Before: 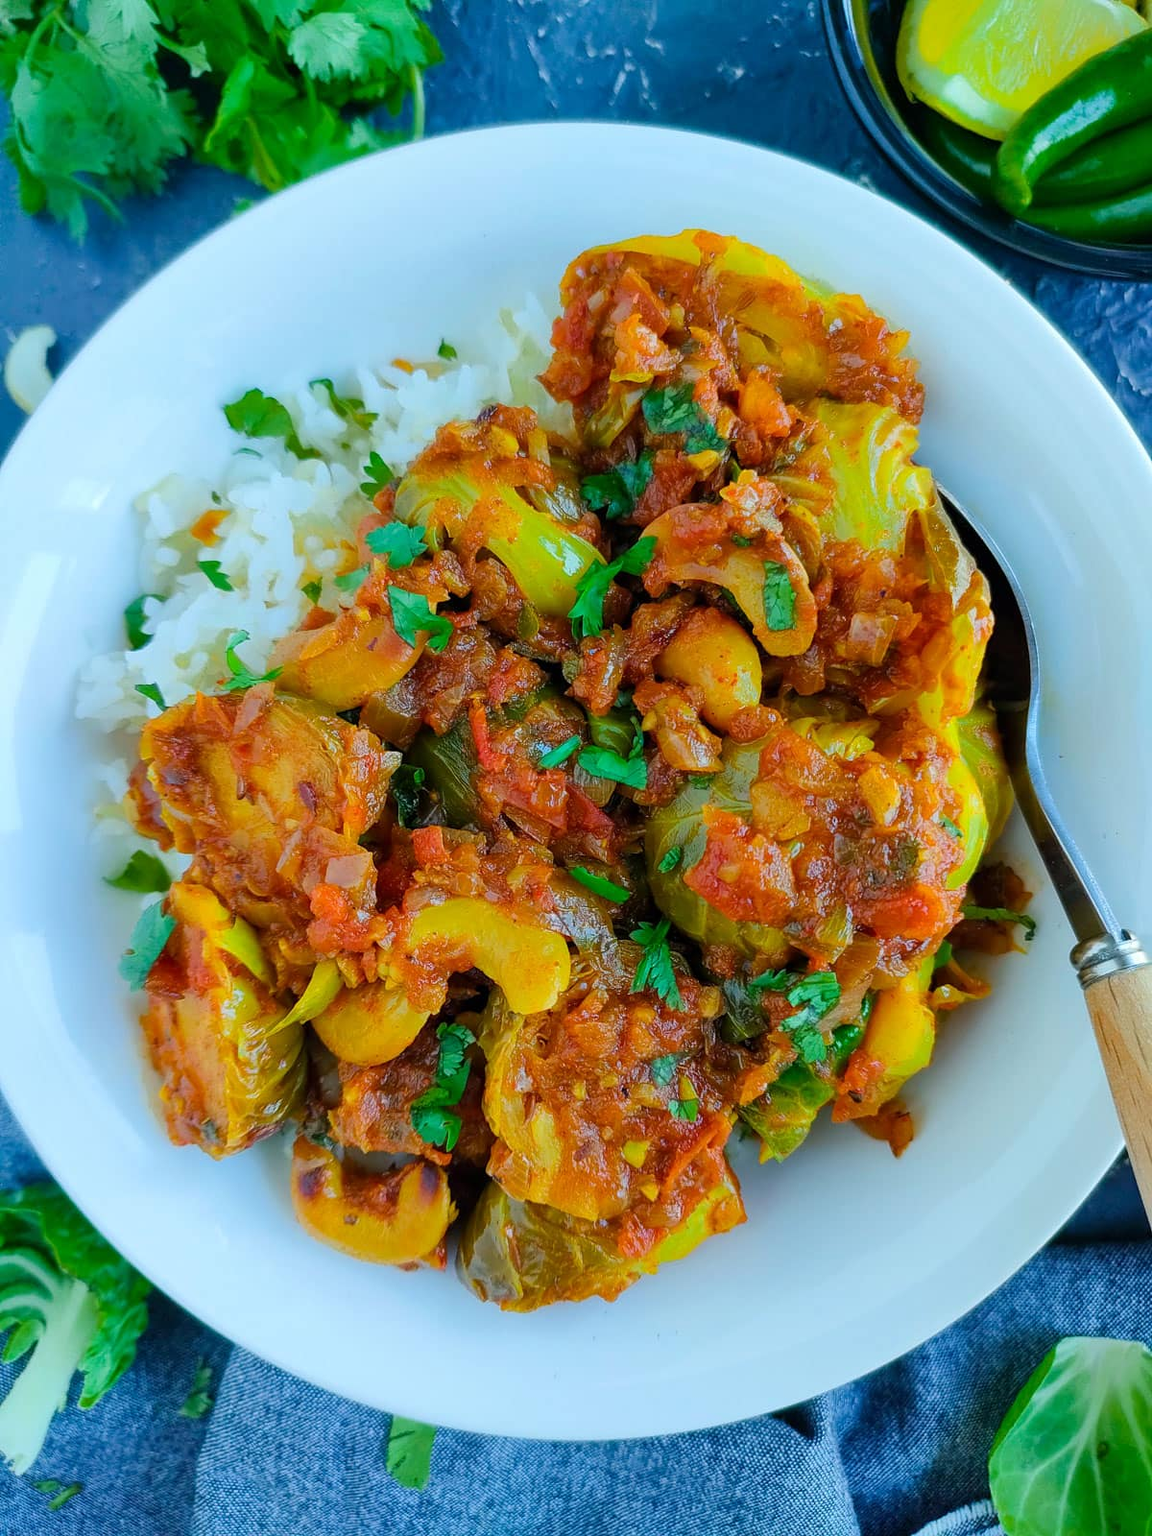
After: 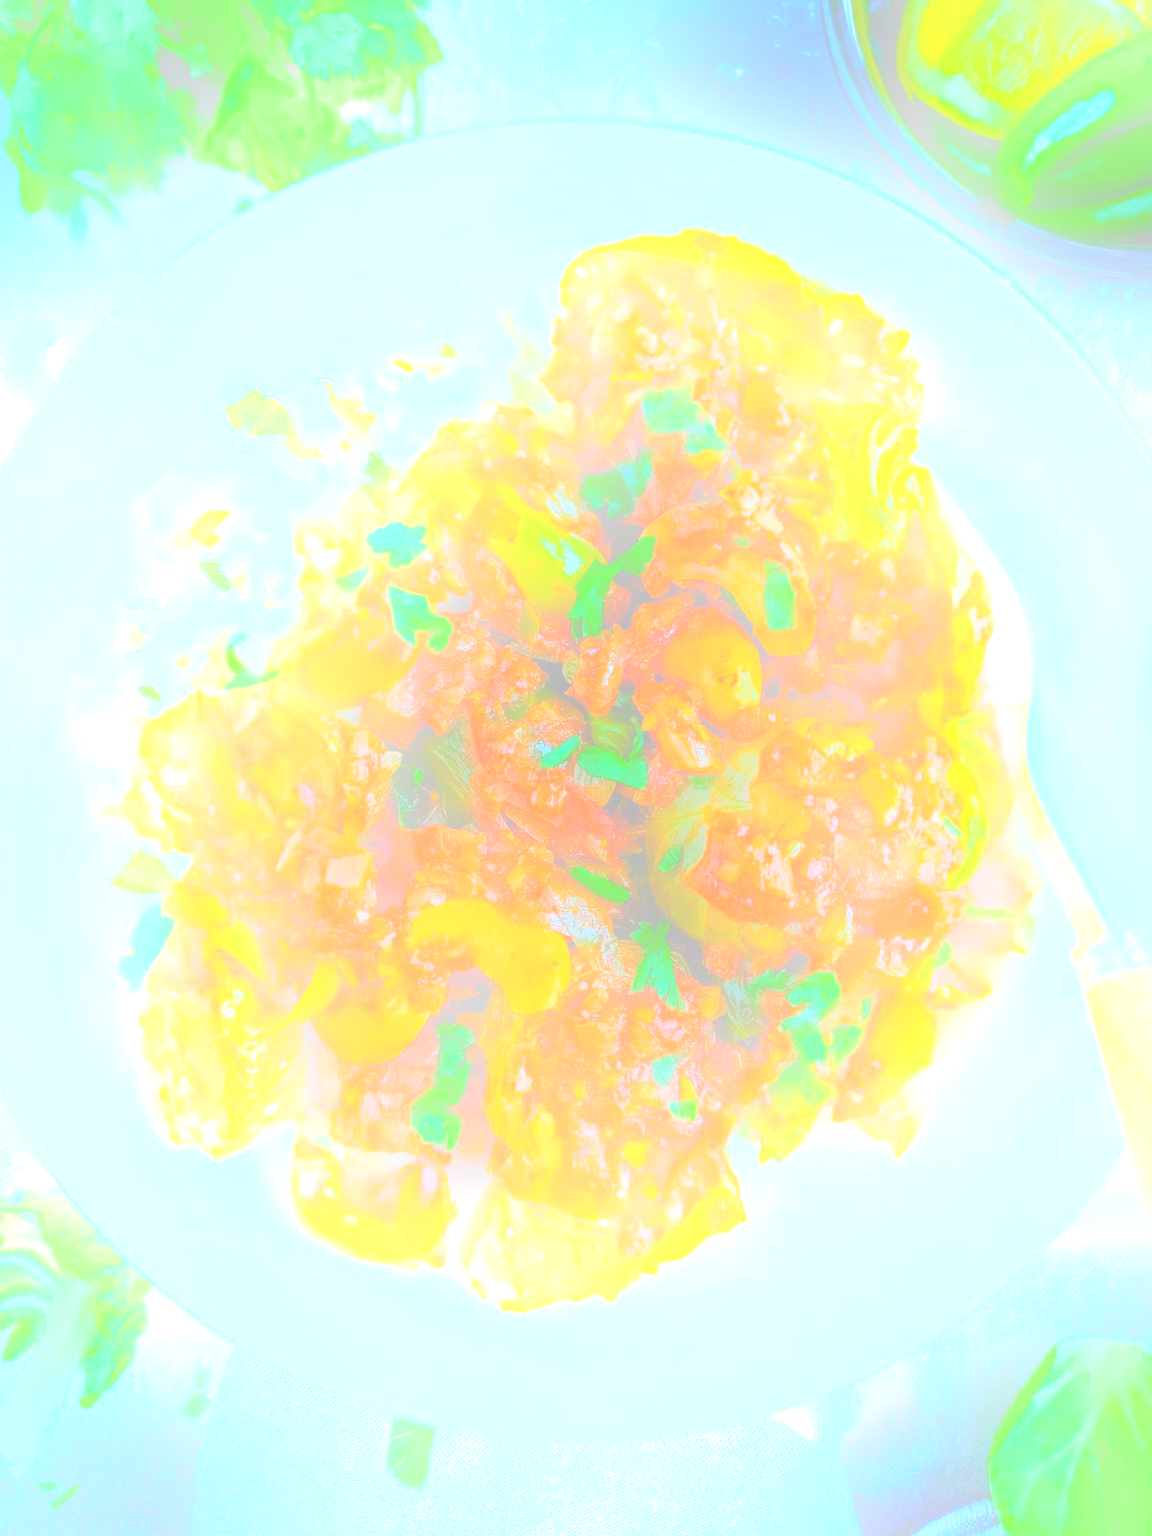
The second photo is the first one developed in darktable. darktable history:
bloom: size 25%, threshold 5%, strength 90%
haze removal: compatibility mode true, adaptive false
